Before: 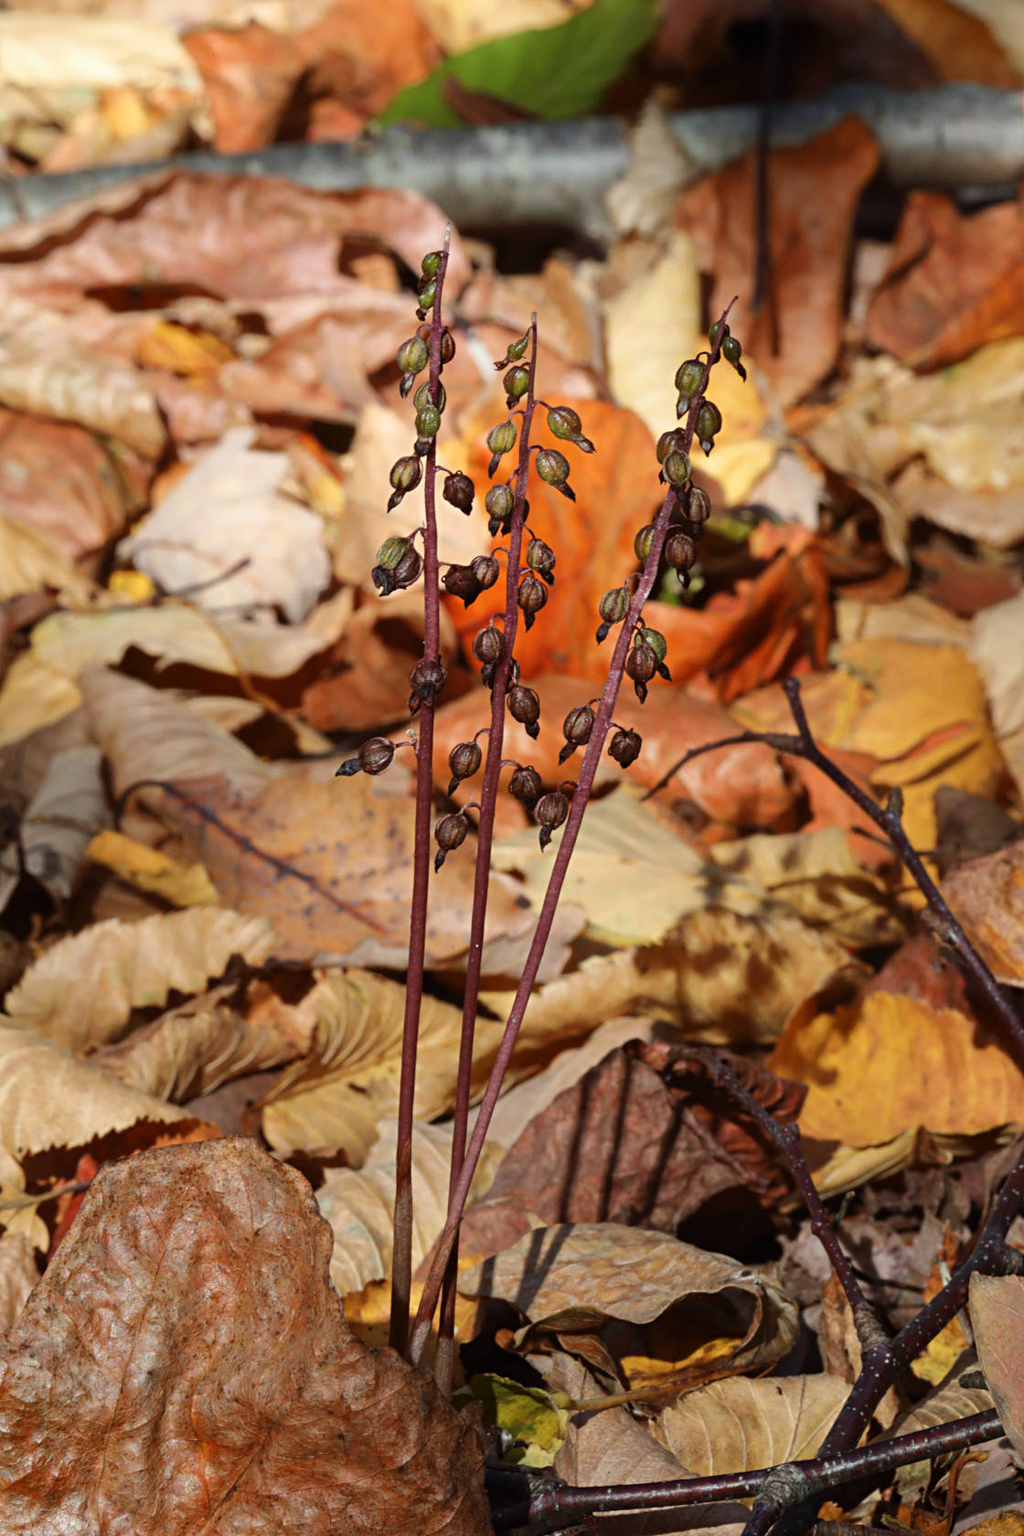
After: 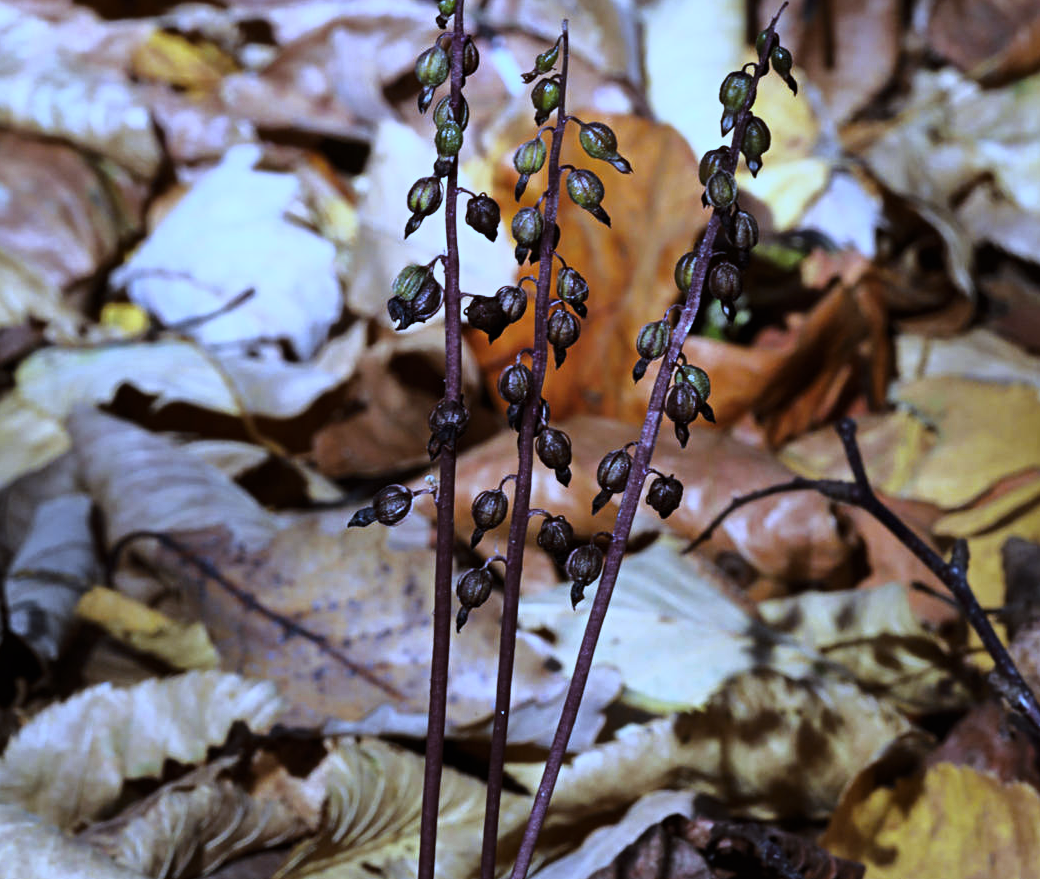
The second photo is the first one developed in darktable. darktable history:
crop: left 1.744%, top 19.225%, right 5.069%, bottom 28.357%
tone curve: curves: ch0 [(0, 0) (0.042, 0.01) (0.223, 0.123) (0.59, 0.574) (0.802, 0.868) (1, 1)], color space Lab, linked channels, preserve colors none
white balance: red 0.766, blue 1.537
shadows and highlights: soften with gaussian
